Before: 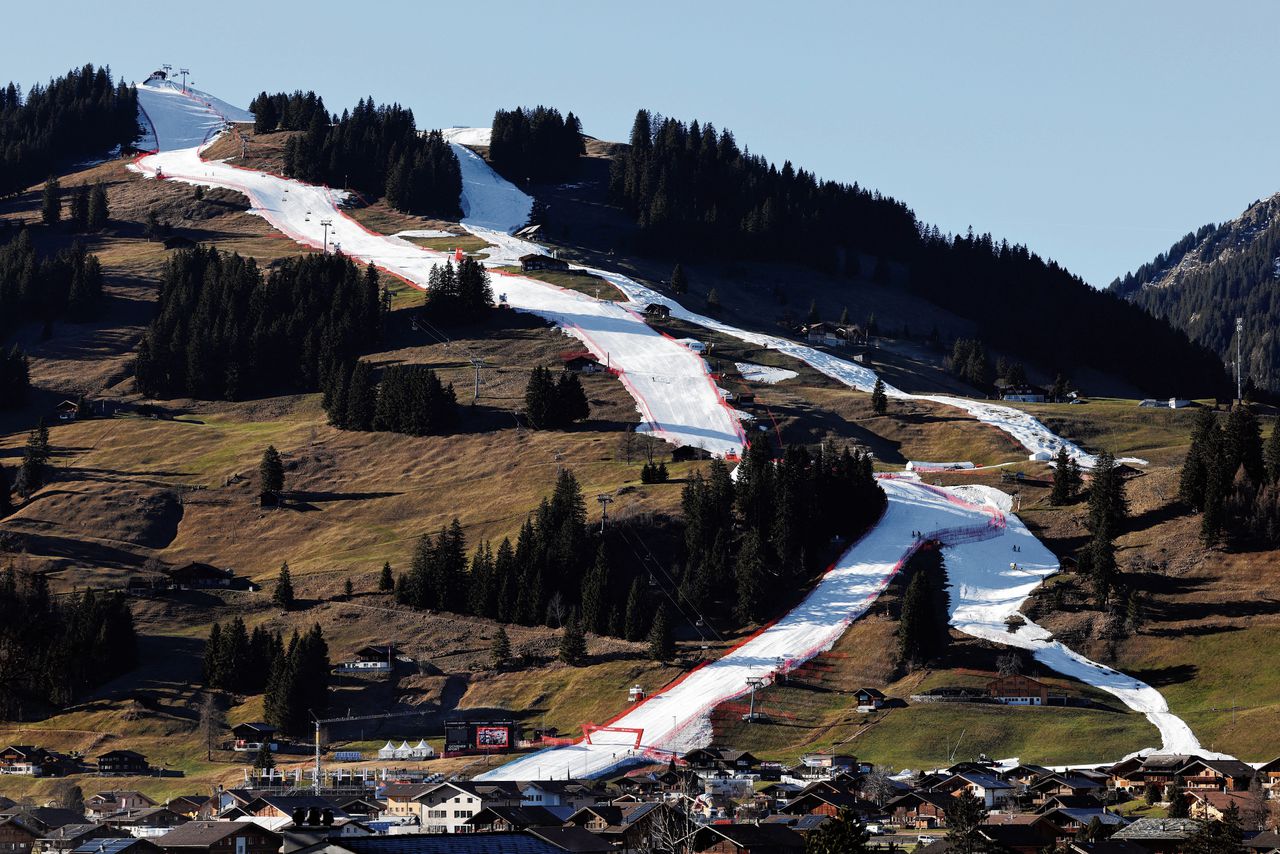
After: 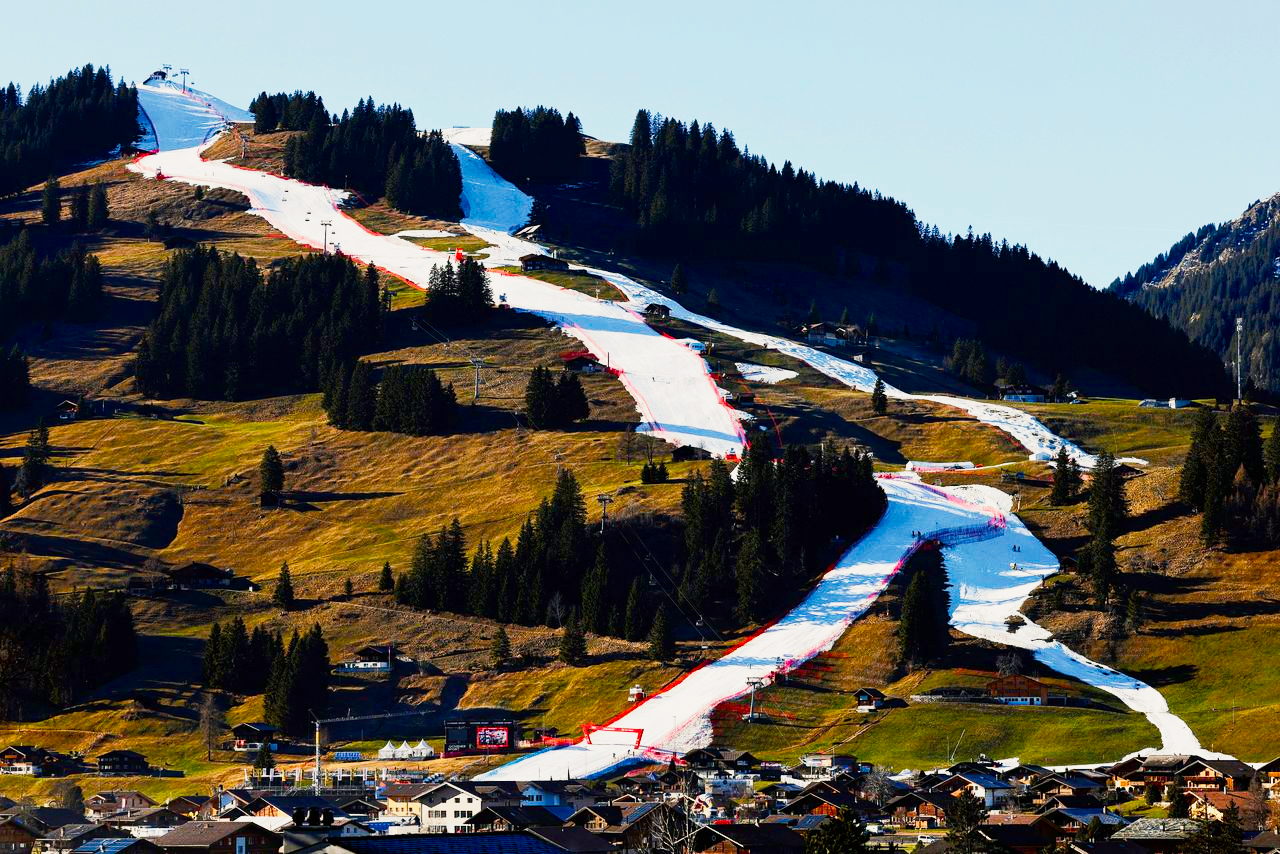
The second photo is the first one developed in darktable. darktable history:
base curve: curves: ch0 [(0, 0) (0.088, 0.125) (0.176, 0.251) (0.354, 0.501) (0.613, 0.749) (1, 0.877)], preserve colors none
color balance rgb: shadows lift › chroma 2.015%, shadows lift › hue 135.74°, highlights gain › chroma 3.076%, highlights gain › hue 76.73°, linear chroma grading › shadows -10.058%, linear chroma grading › global chroma 20.643%, perceptual saturation grading › global saturation 44.428%, perceptual saturation grading › highlights -50.062%, perceptual saturation grading › shadows 30.249%, global vibrance 20%
contrast brightness saturation: contrast 0.153, brightness -0.015, saturation 0.104
